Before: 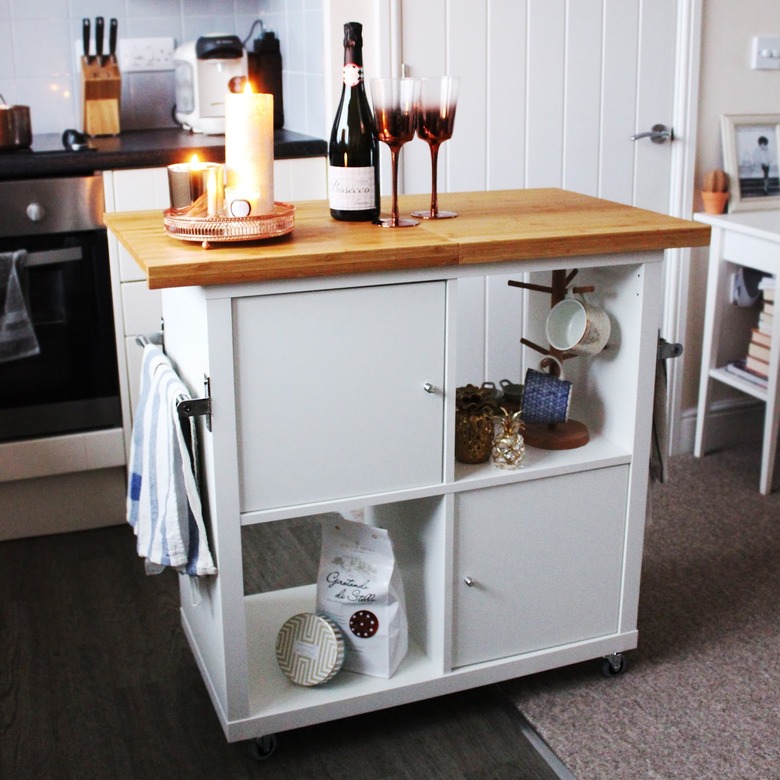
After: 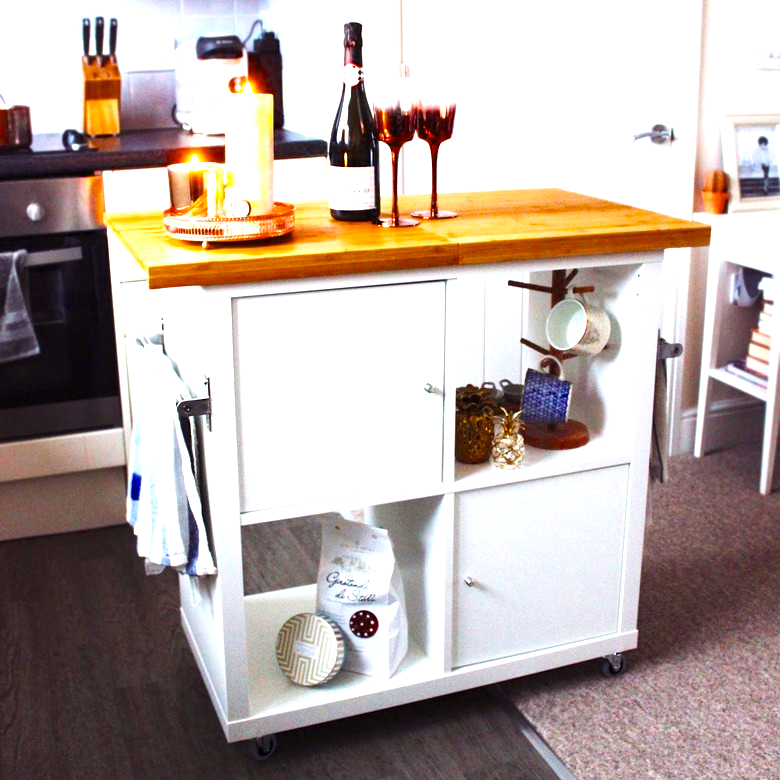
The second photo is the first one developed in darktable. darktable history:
exposure: exposure 1.094 EV, compensate exposure bias true, compensate highlight preservation false
color balance rgb: shadows lift › chroma 6.252%, shadows lift › hue 303.45°, power › hue 313.94°, linear chroma grading › global chroma 9.985%, perceptual saturation grading › global saturation 25.086%, global vibrance -1.402%, saturation formula JzAzBz (2021)
